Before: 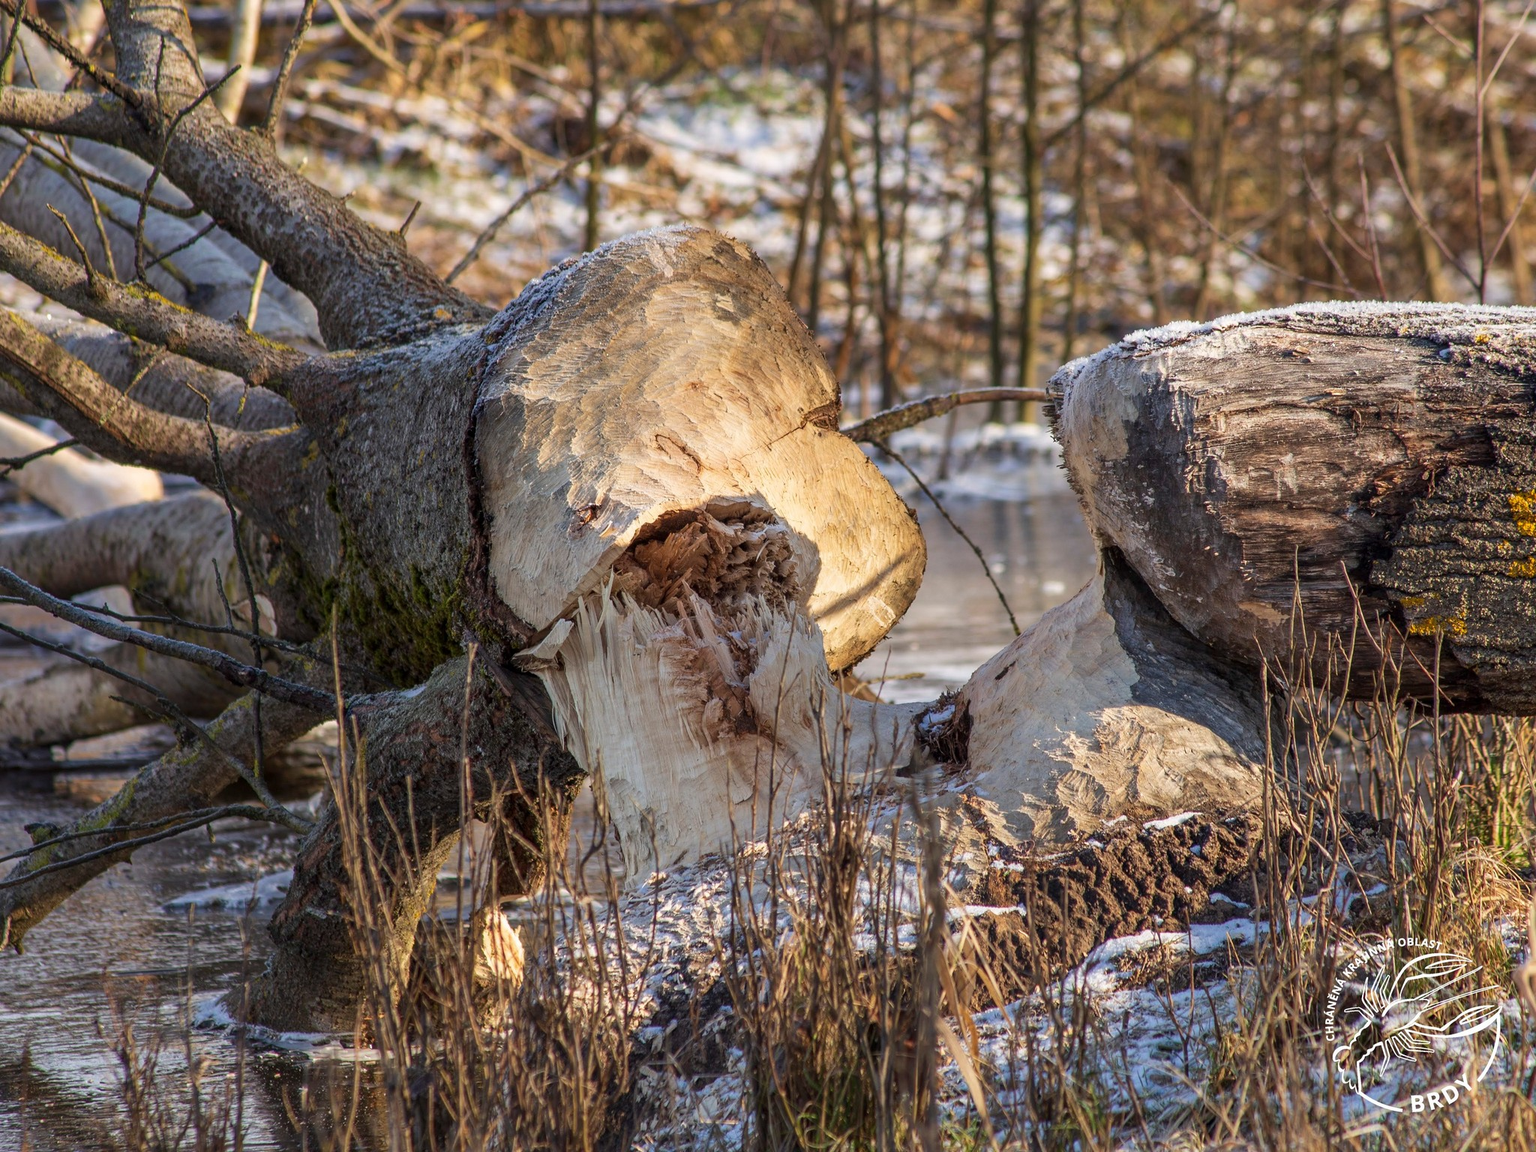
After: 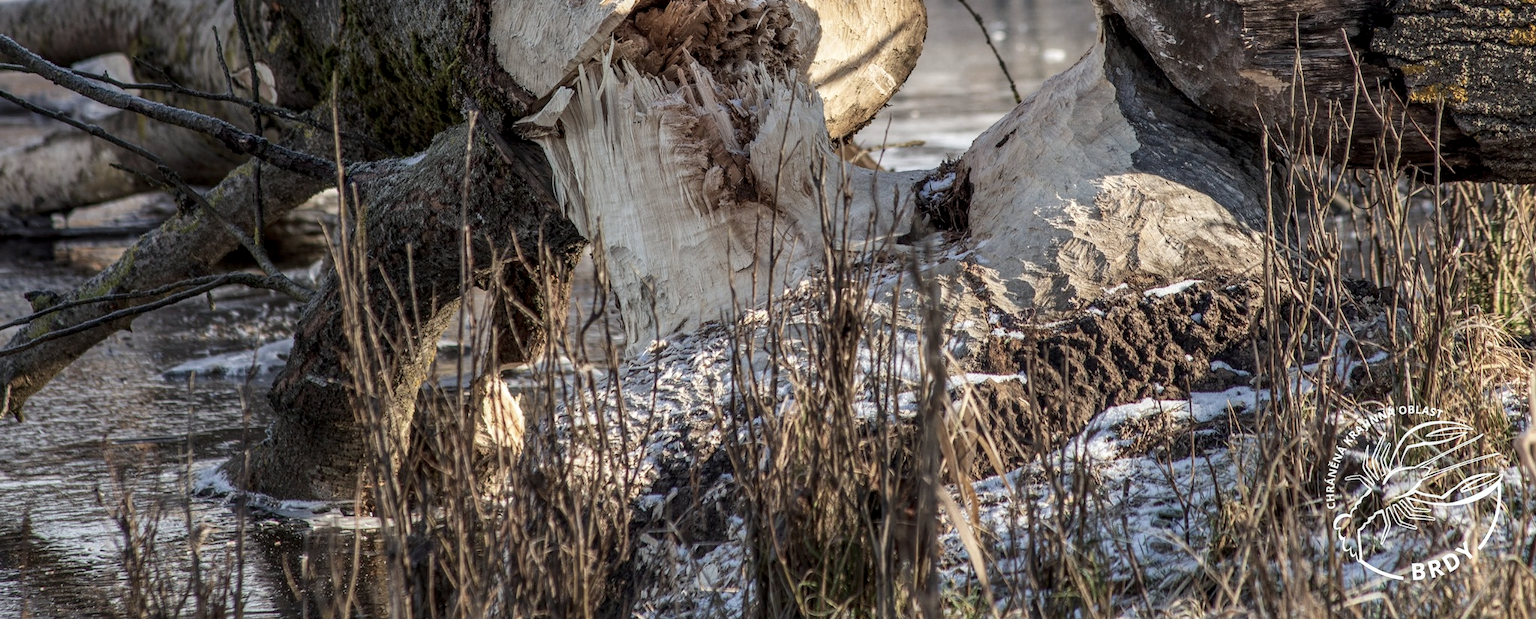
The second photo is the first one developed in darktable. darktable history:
local contrast: on, module defaults
white balance: red 0.978, blue 0.999
color calibration: illuminant same as pipeline (D50), x 0.346, y 0.359, temperature 5002.42 K
crop and rotate: top 46.237%
contrast brightness saturation: contrast 0.1, saturation -0.36
